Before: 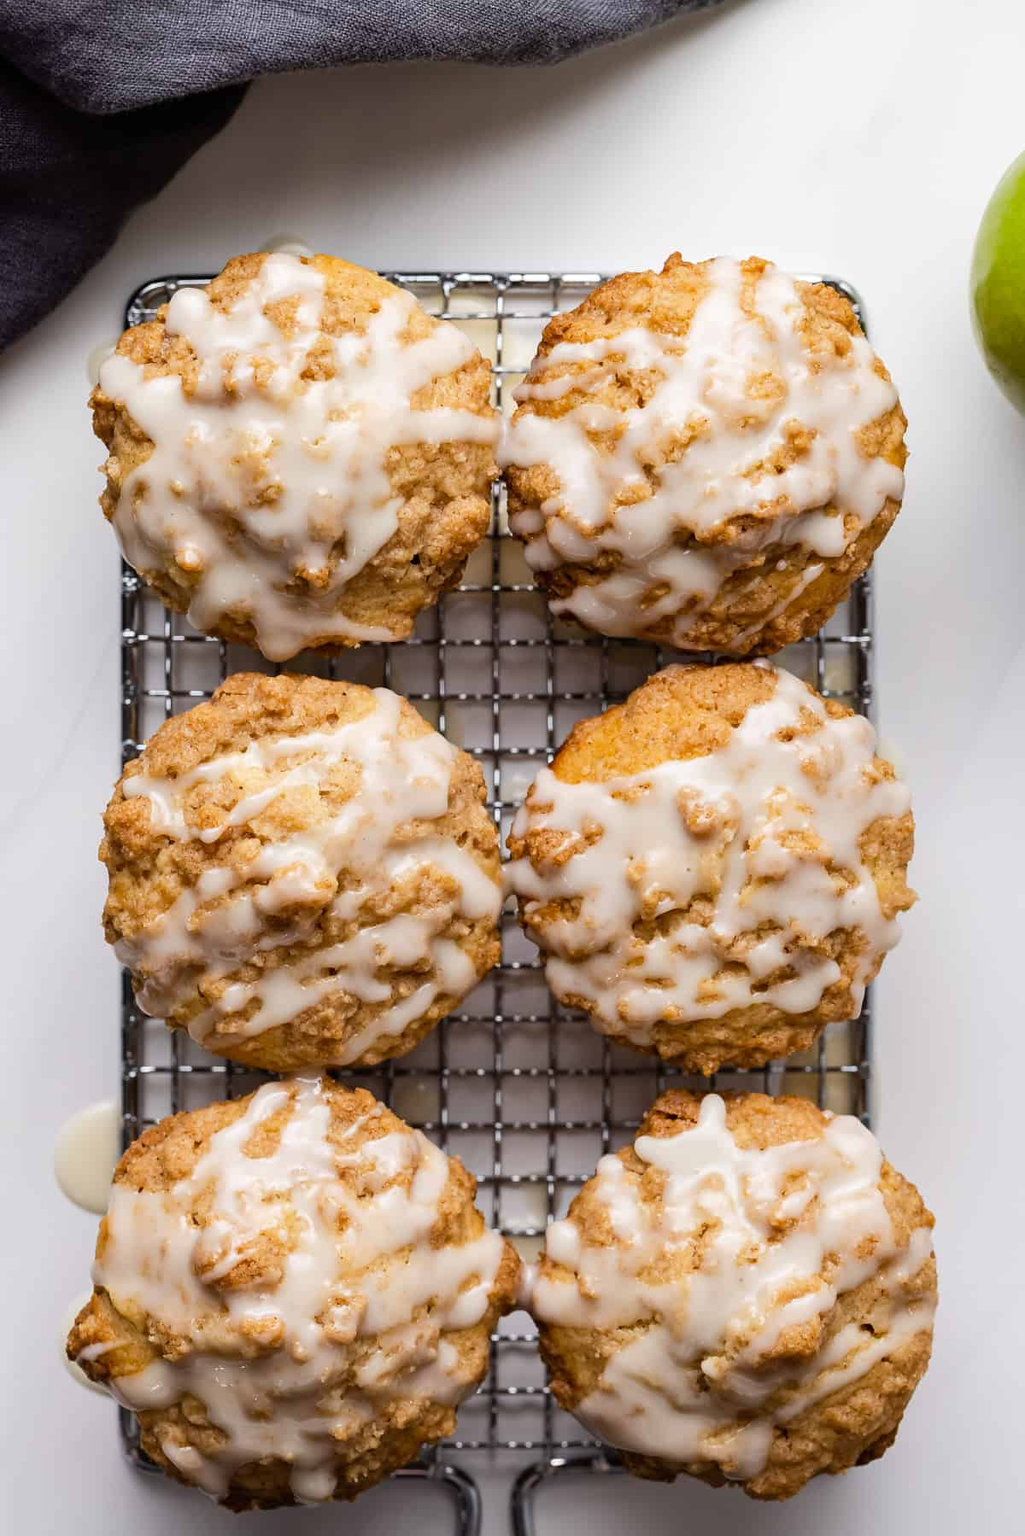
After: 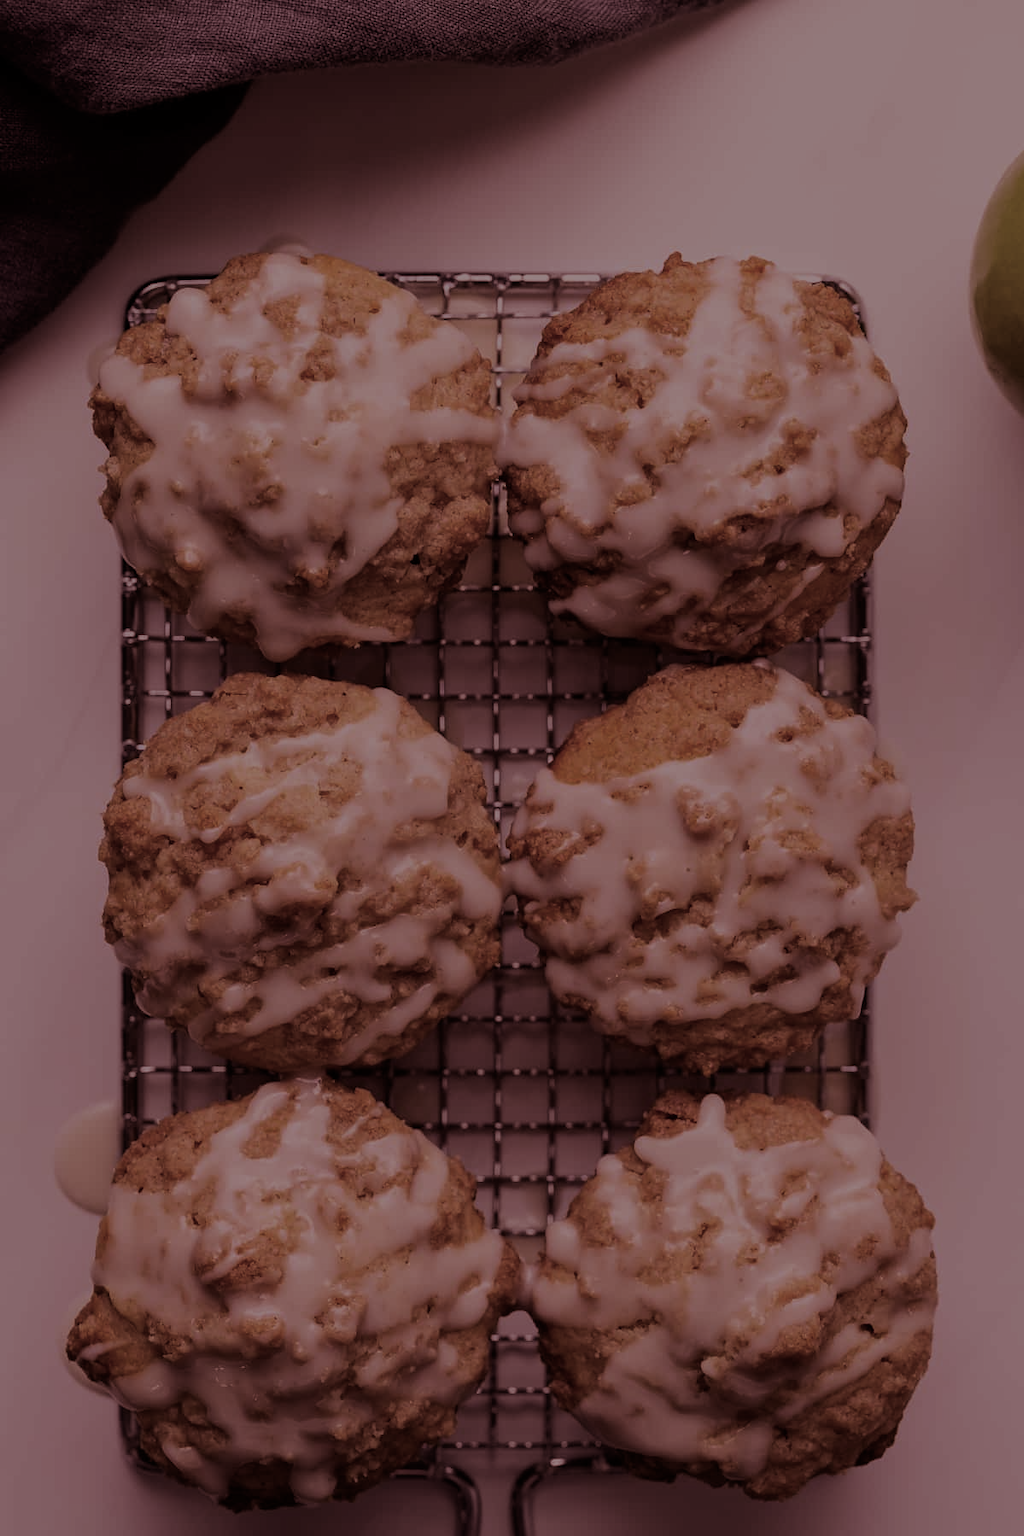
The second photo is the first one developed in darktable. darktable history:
exposure: exposure -2.002 EV, compensate highlight preservation false
split-toning: on, module defaults
